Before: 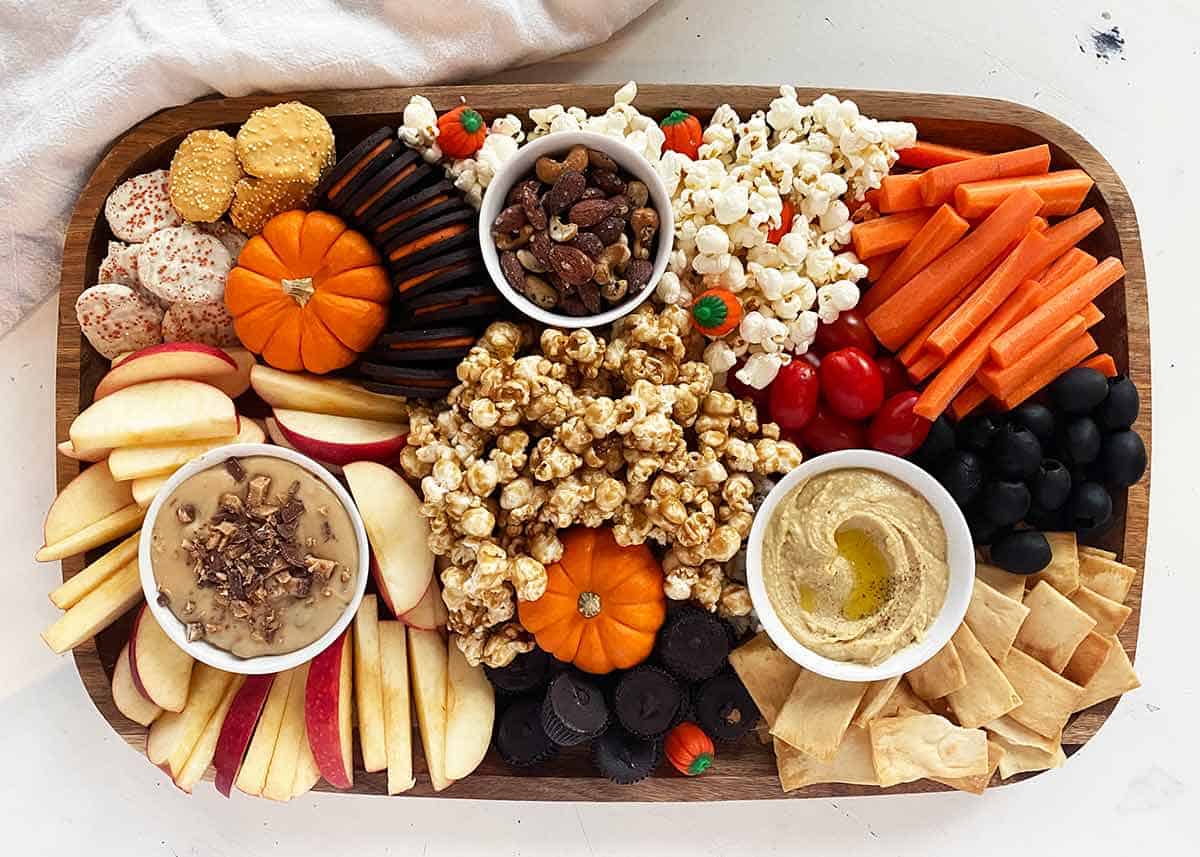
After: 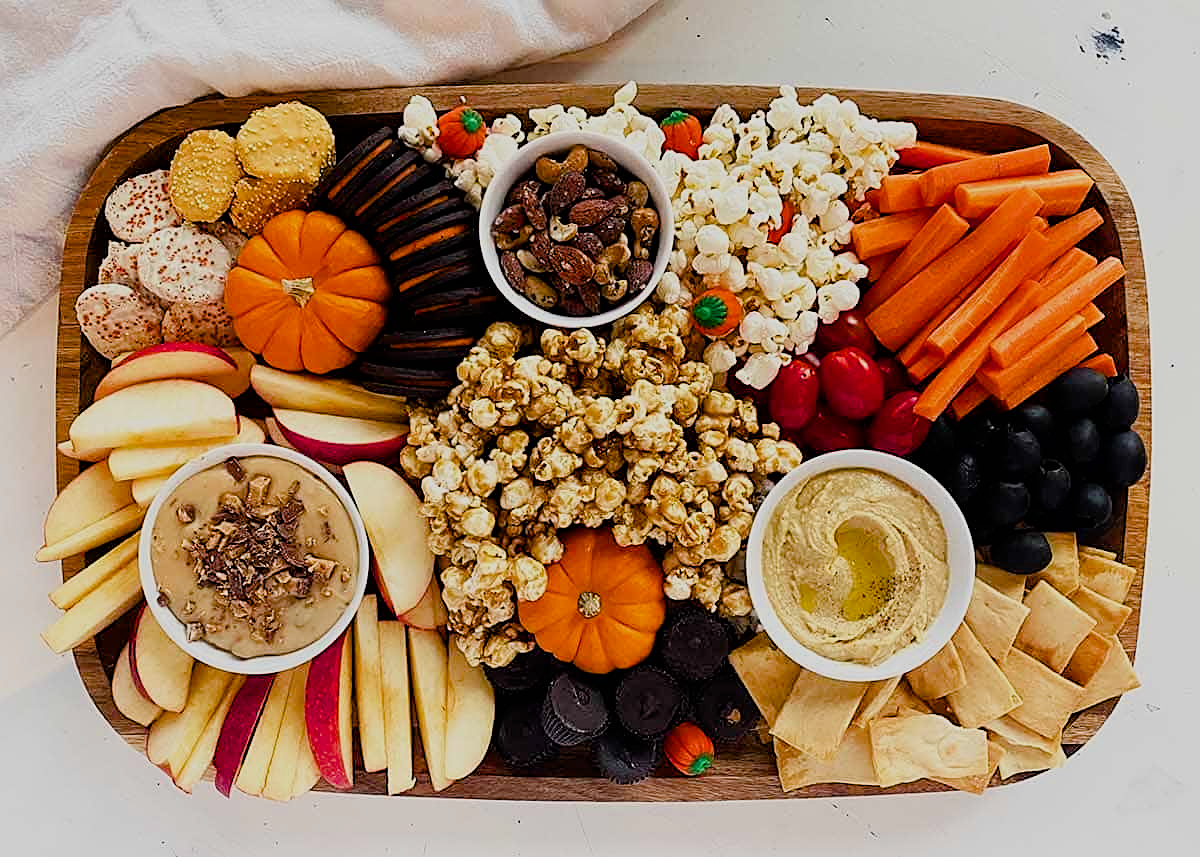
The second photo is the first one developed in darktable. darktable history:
color balance rgb: perceptual saturation grading › global saturation 0.526%, perceptual saturation grading › mid-tones 6.2%, perceptual saturation grading › shadows 71.847%
filmic rgb: black relative exposure -7.65 EV, white relative exposure 4.56 EV, hardness 3.61, color science v6 (2022), iterations of high-quality reconstruction 0
sharpen: on, module defaults
